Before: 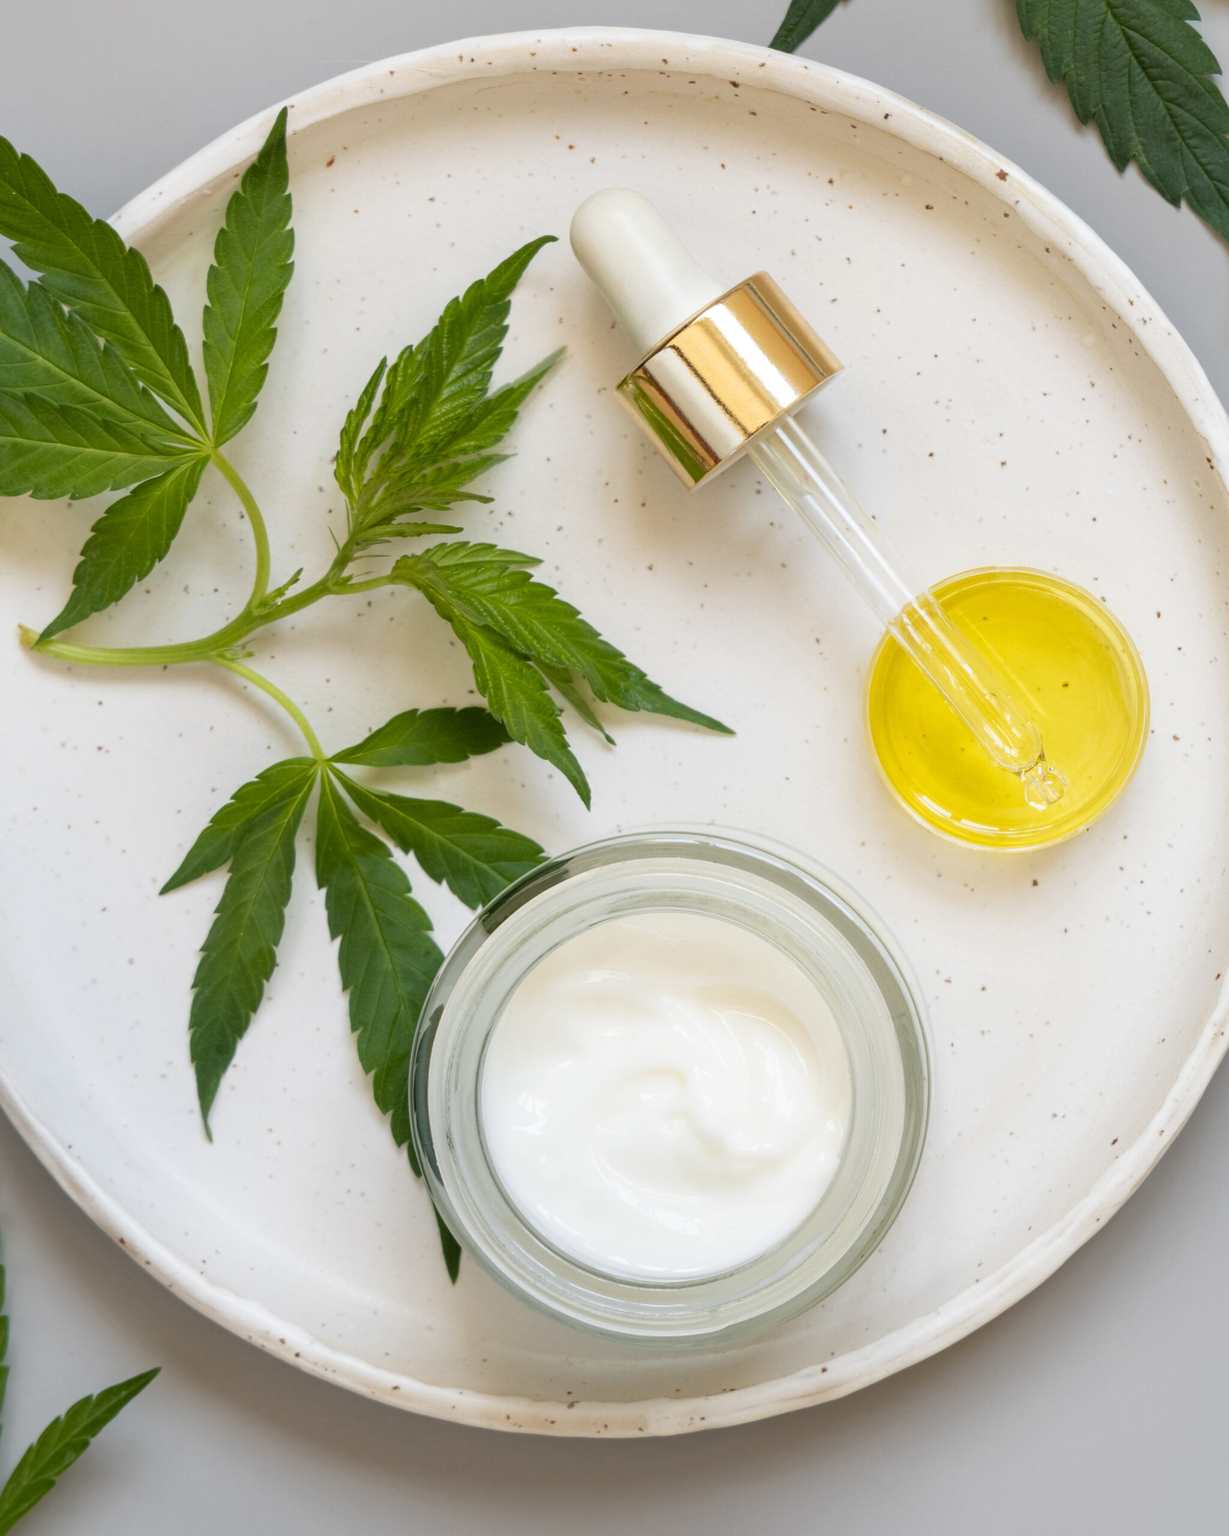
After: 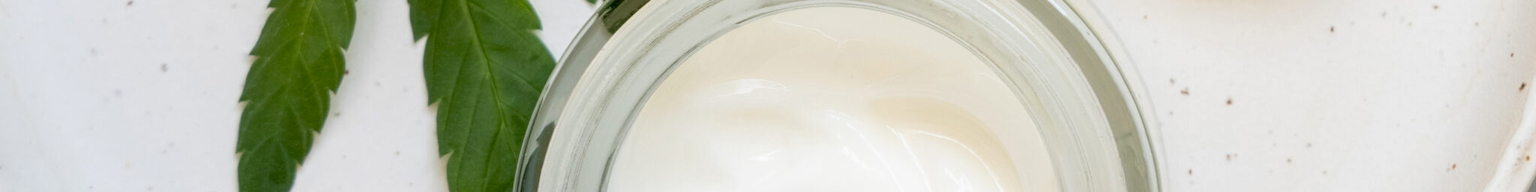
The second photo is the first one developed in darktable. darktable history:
crop and rotate: top 59.084%, bottom 30.916%
exposure: black level correction 0.01, exposure 0.011 EV, compensate highlight preservation false
